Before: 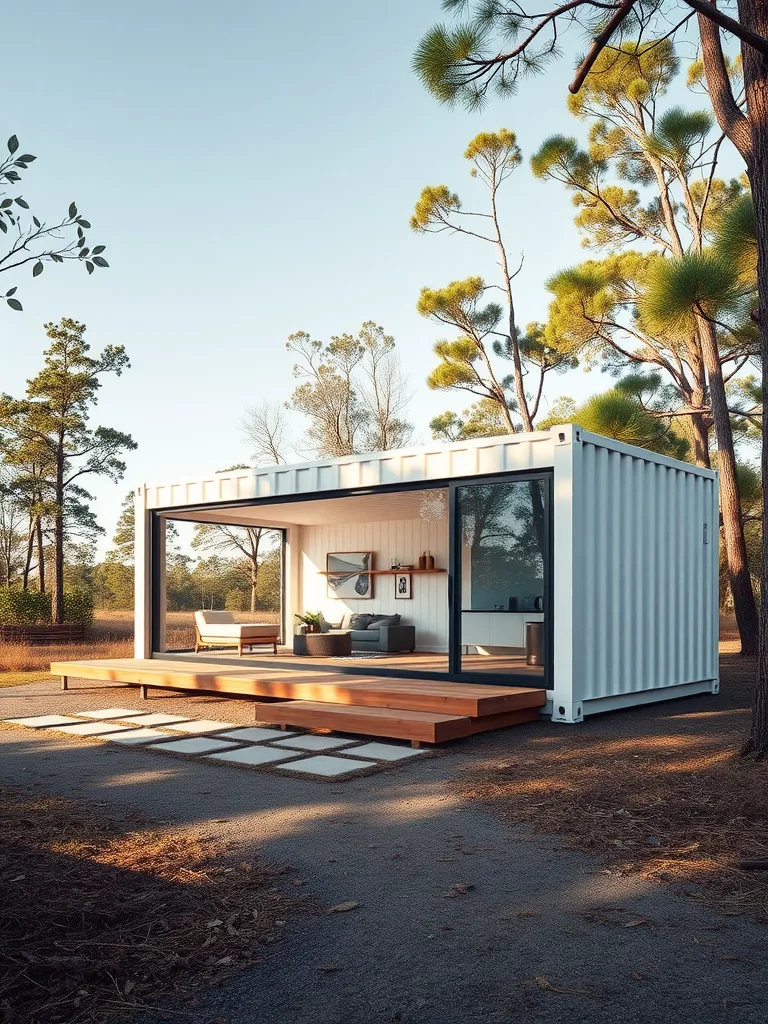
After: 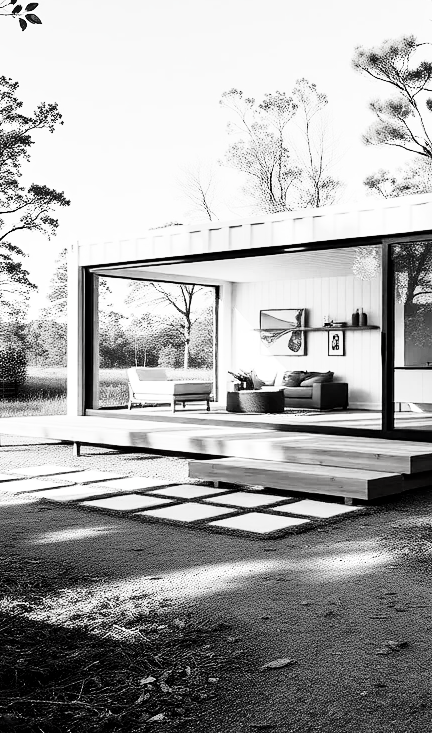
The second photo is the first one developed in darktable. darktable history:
contrast brightness saturation: contrast -0.028, brightness -0.595, saturation -0.988
exposure: black level correction 0.001, exposure 0.5 EV, compensate highlight preservation false
crop: left 8.794%, top 23.78%, right 34.612%, bottom 4.576%
shadows and highlights: low approximation 0.01, soften with gaussian
base curve: curves: ch0 [(0, 0) (0.007, 0.004) (0.027, 0.03) (0.046, 0.07) (0.207, 0.54) (0.442, 0.872) (0.673, 0.972) (1, 1)], fusion 1, preserve colors none
